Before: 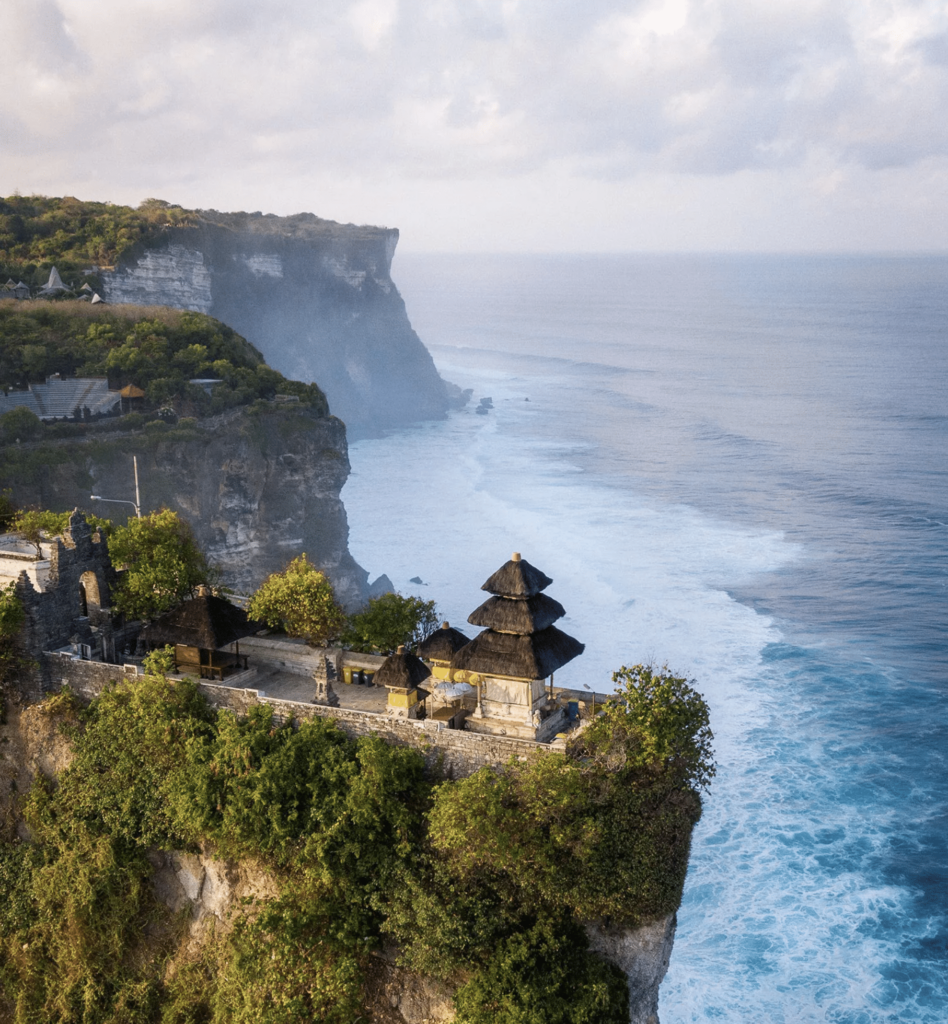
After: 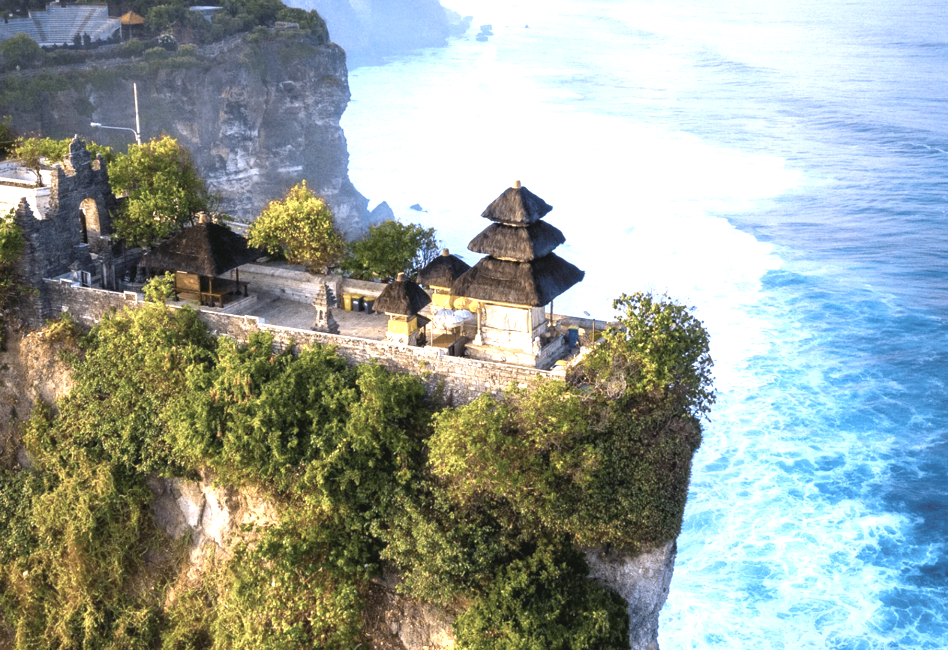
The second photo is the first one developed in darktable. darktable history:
white balance: emerald 1
exposure: black level correction 0, exposure 1.2 EV, compensate highlight preservation false
crop and rotate: top 36.435%
color calibration: illuminant as shot in camera, x 0.358, y 0.373, temperature 4628.91 K
